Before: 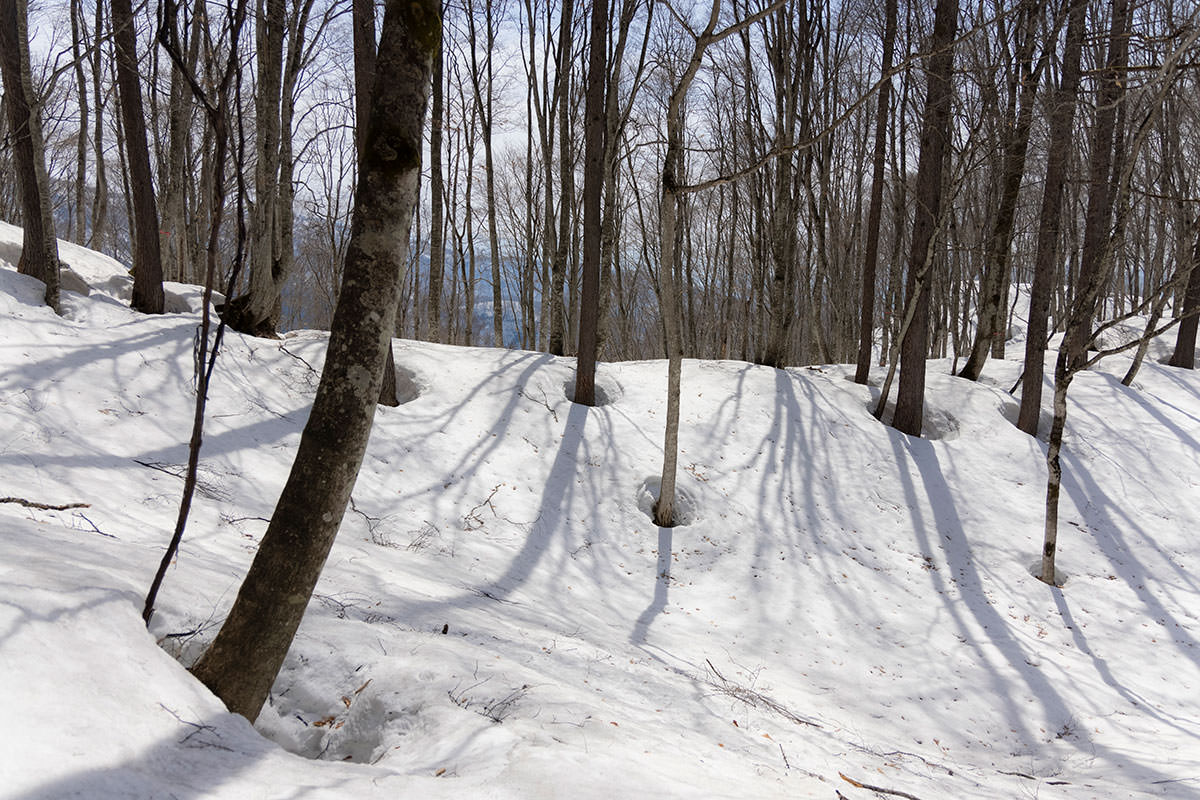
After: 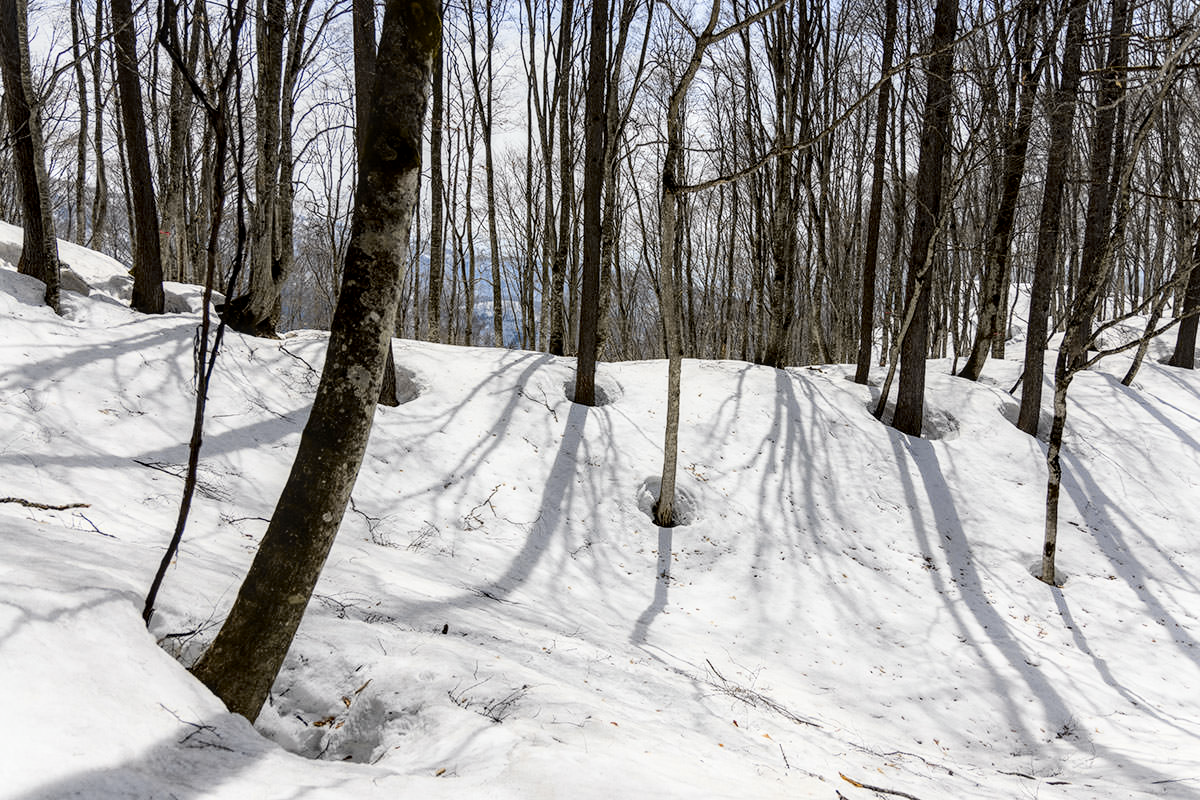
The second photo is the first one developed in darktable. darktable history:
tone curve: curves: ch0 [(0, 0) (0.136, 0.084) (0.346, 0.366) (0.489, 0.559) (0.66, 0.748) (0.849, 0.902) (1, 0.974)]; ch1 [(0, 0) (0.353, 0.344) (0.45, 0.46) (0.498, 0.498) (0.521, 0.512) (0.563, 0.559) (0.592, 0.605) (0.641, 0.673) (1, 1)]; ch2 [(0, 0) (0.333, 0.346) (0.375, 0.375) (0.424, 0.43) (0.476, 0.492) (0.502, 0.502) (0.524, 0.531) (0.579, 0.61) (0.612, 0.644) (0.641, 0.722) (1, 1)], color space Lab, independent channels, preserve colors none
local contrast: detail 140%
